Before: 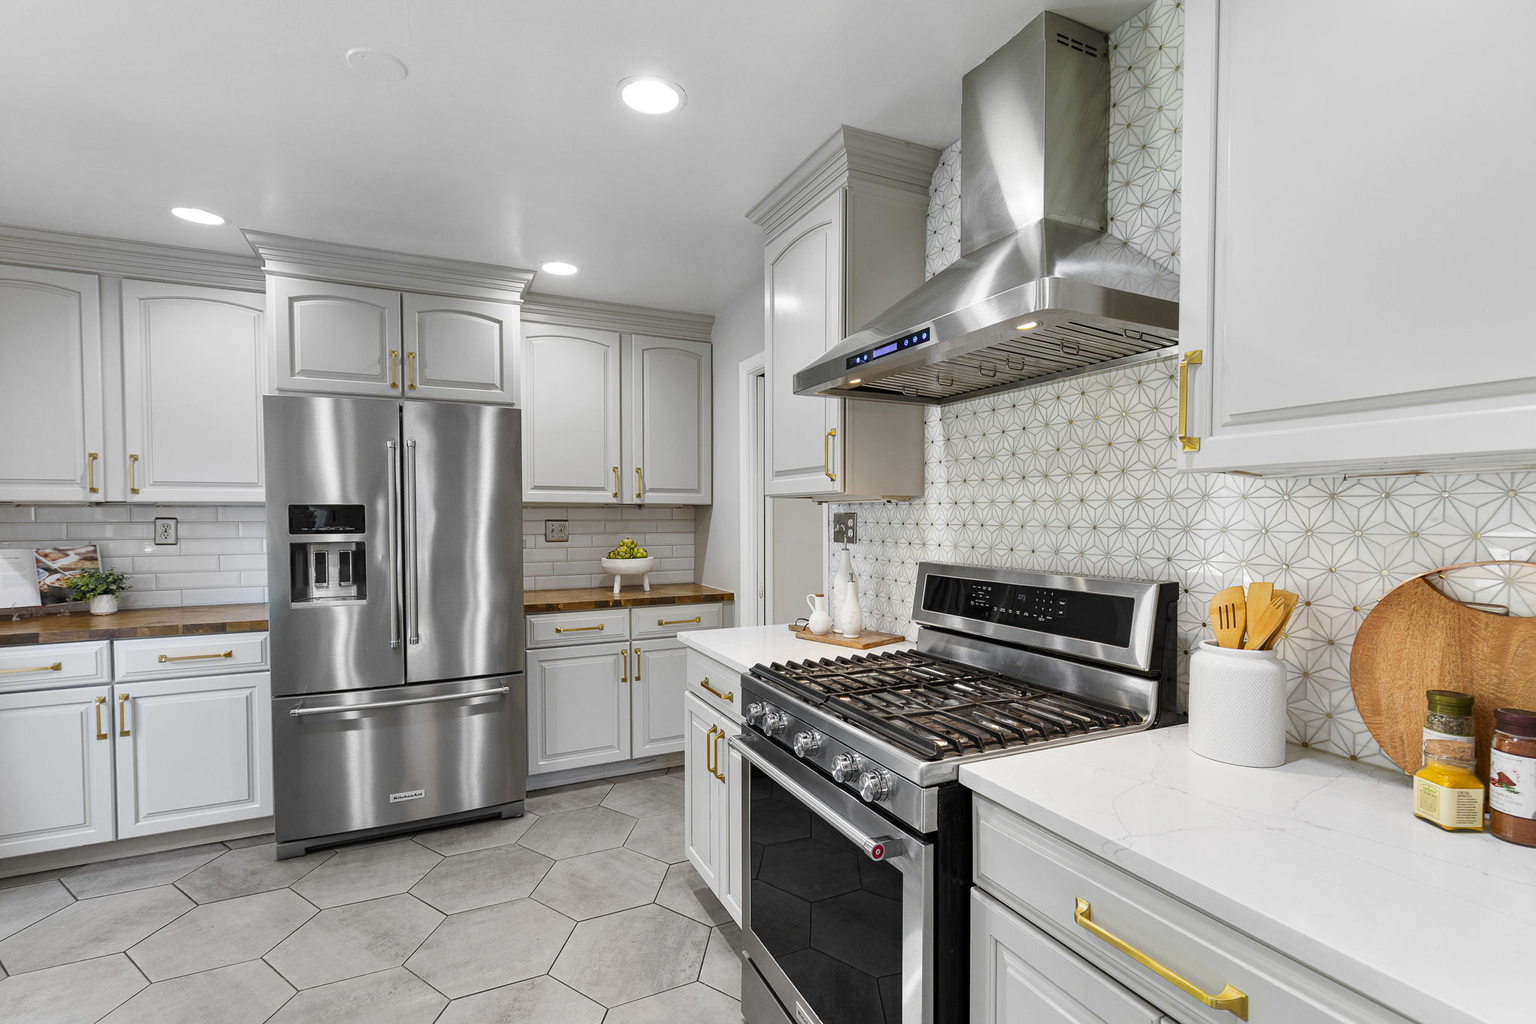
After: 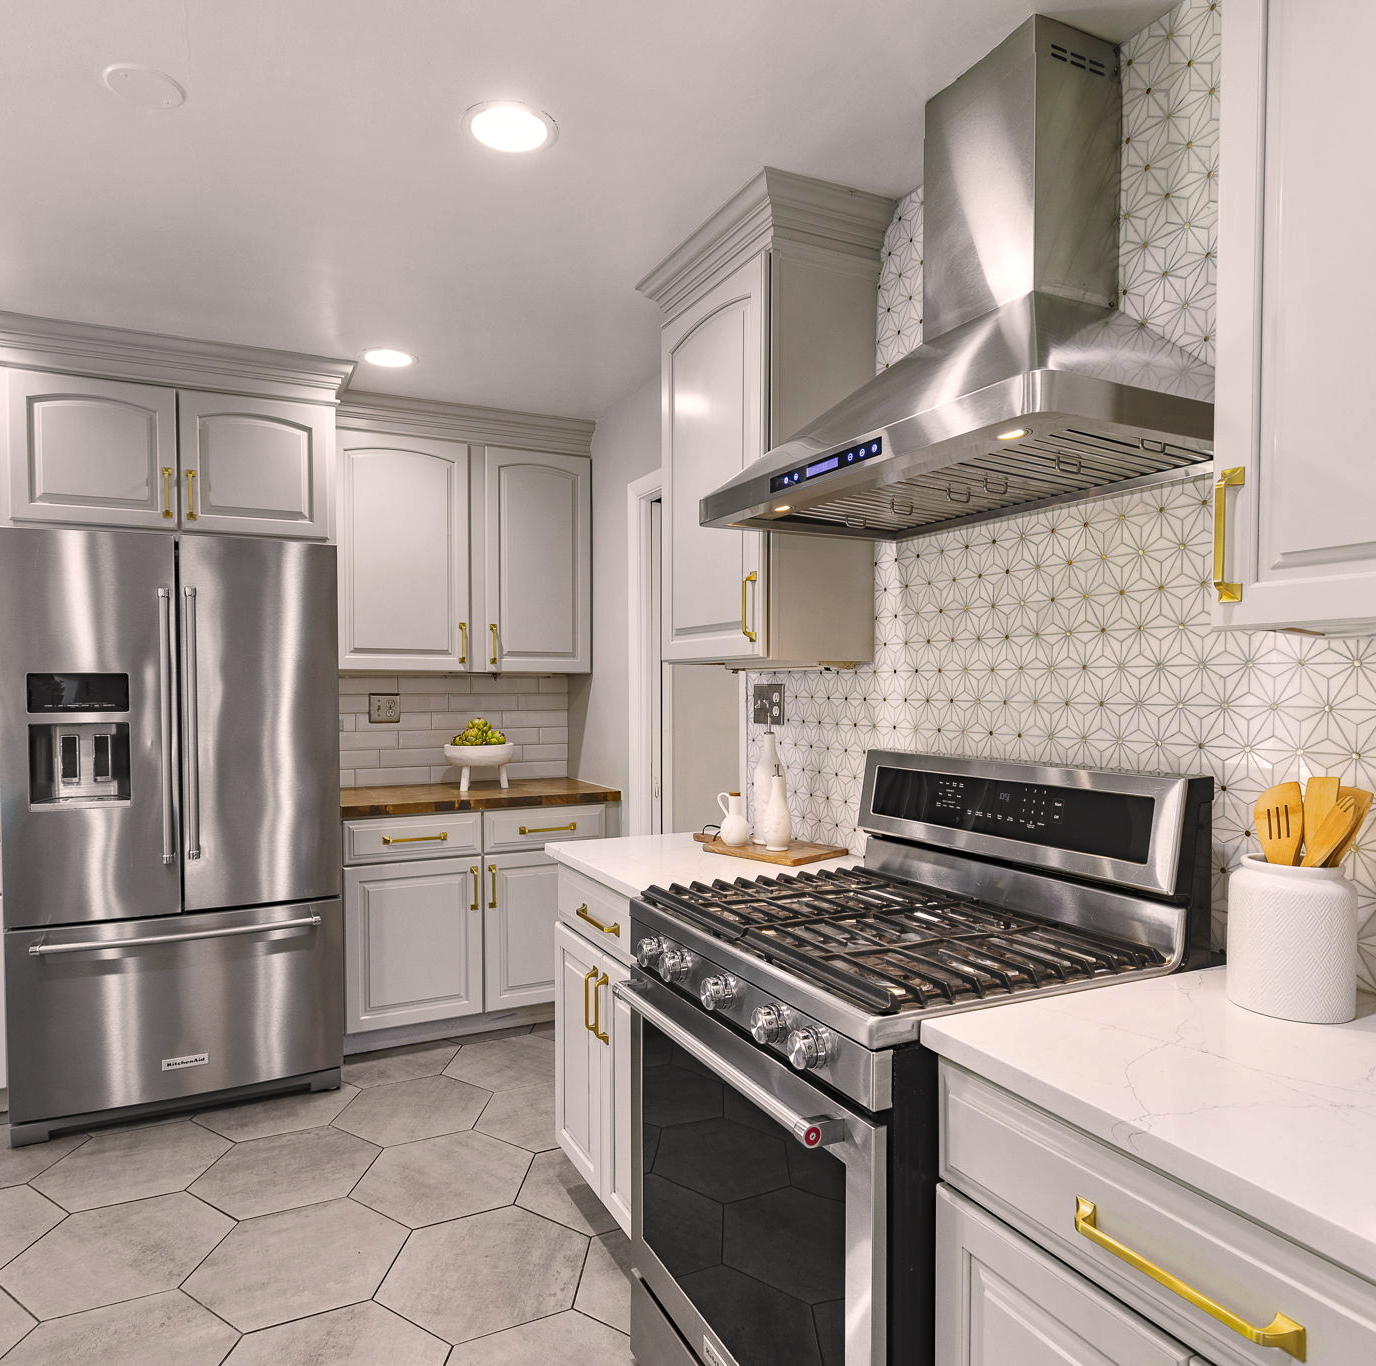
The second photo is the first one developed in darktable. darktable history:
haze removal: compatibility mode true, adaptive false
crop and rotate: left 17.521%, right 15.292%
color correction: highlights a* 5.79, highlights b* 4.79
exposure: black level correction -0.008, exposure 0.071 EV, compensate exposure bias true, compensate highlight preservation false
